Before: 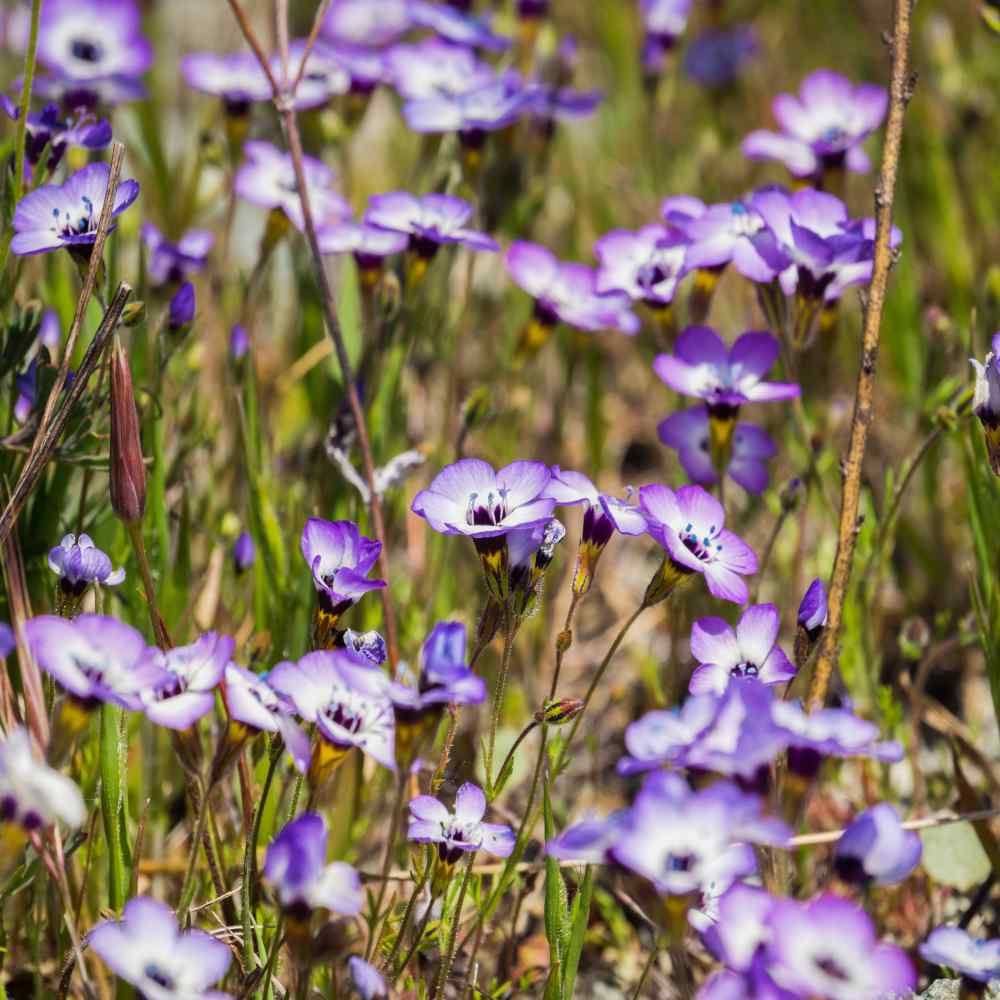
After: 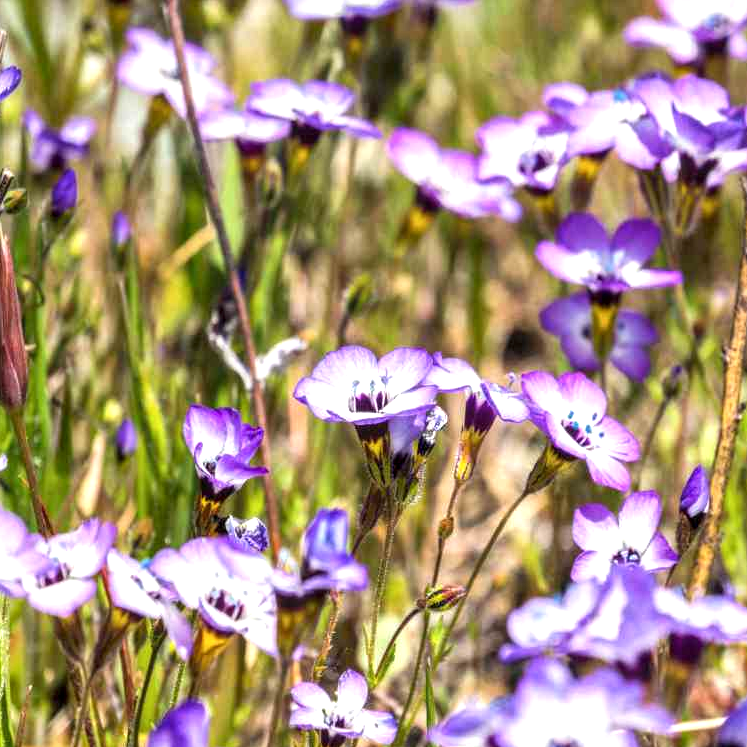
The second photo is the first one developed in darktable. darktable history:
exposure: black level correction 0, exposure 0.7 EV, compensate exposure bias true, compensate highlight preservation false
local contrast: detail 130%
crop and rotate: left 11.831%, top 11.346%, right 13.429%, bottom 13.899%
